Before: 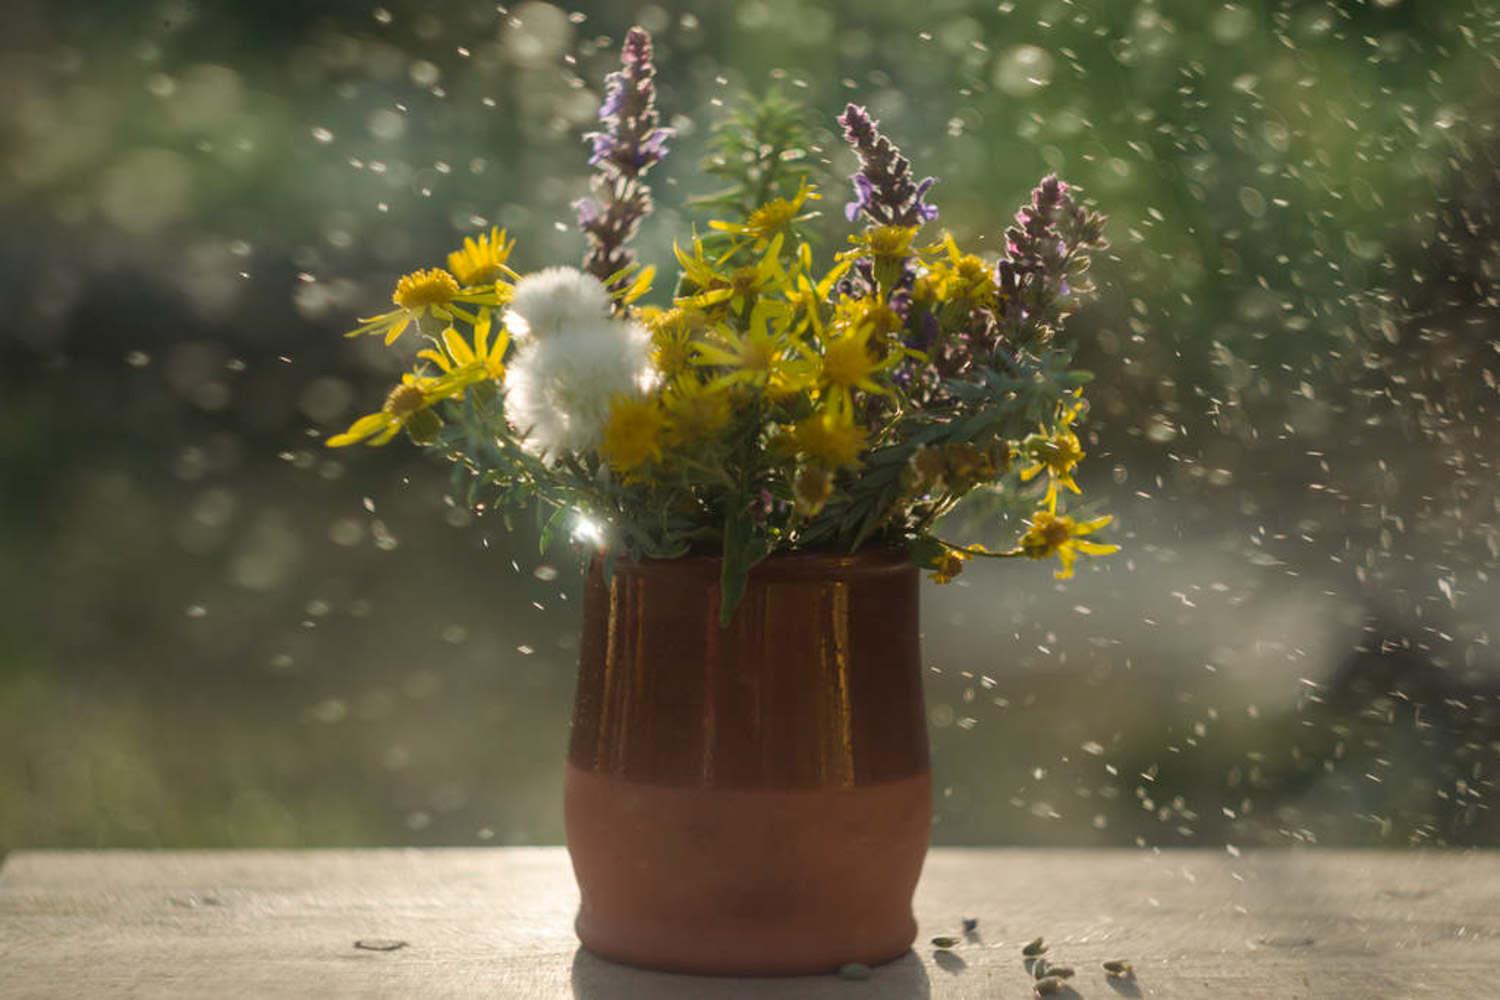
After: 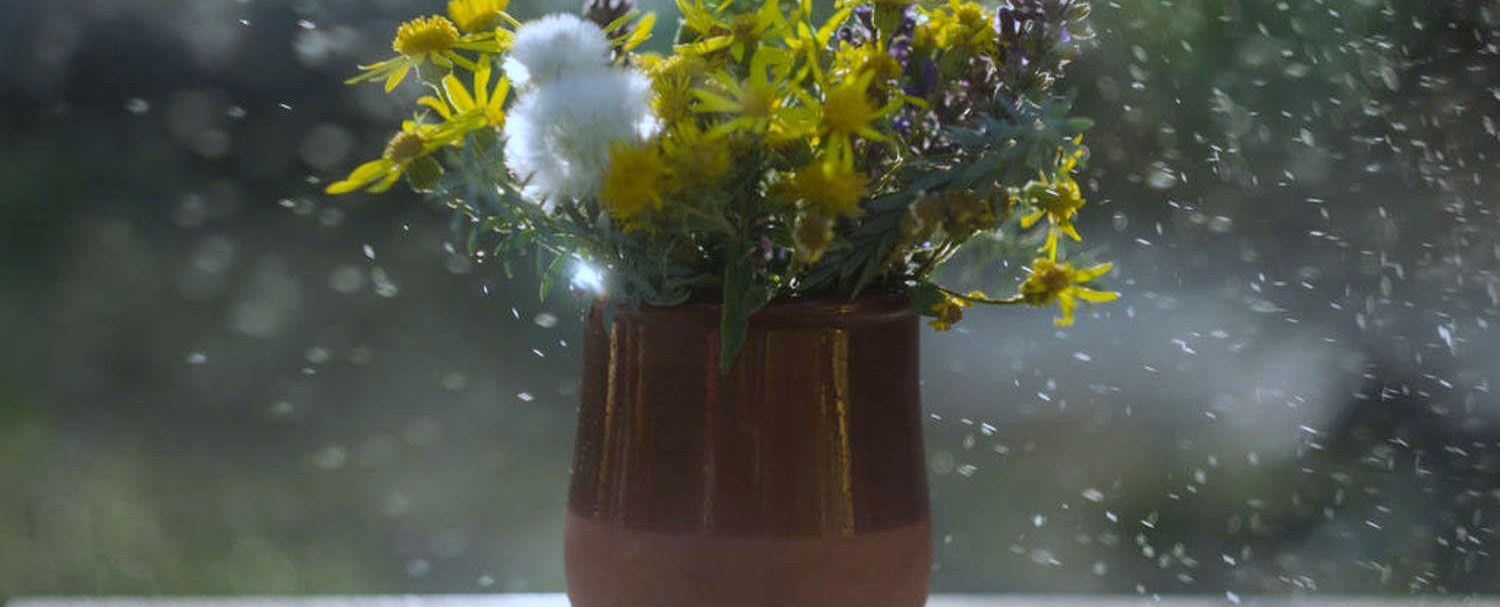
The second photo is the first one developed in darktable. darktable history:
white balance: red 0.871, blue 1.249
crop and rotate: top 25.357%, bottom 13.942%
